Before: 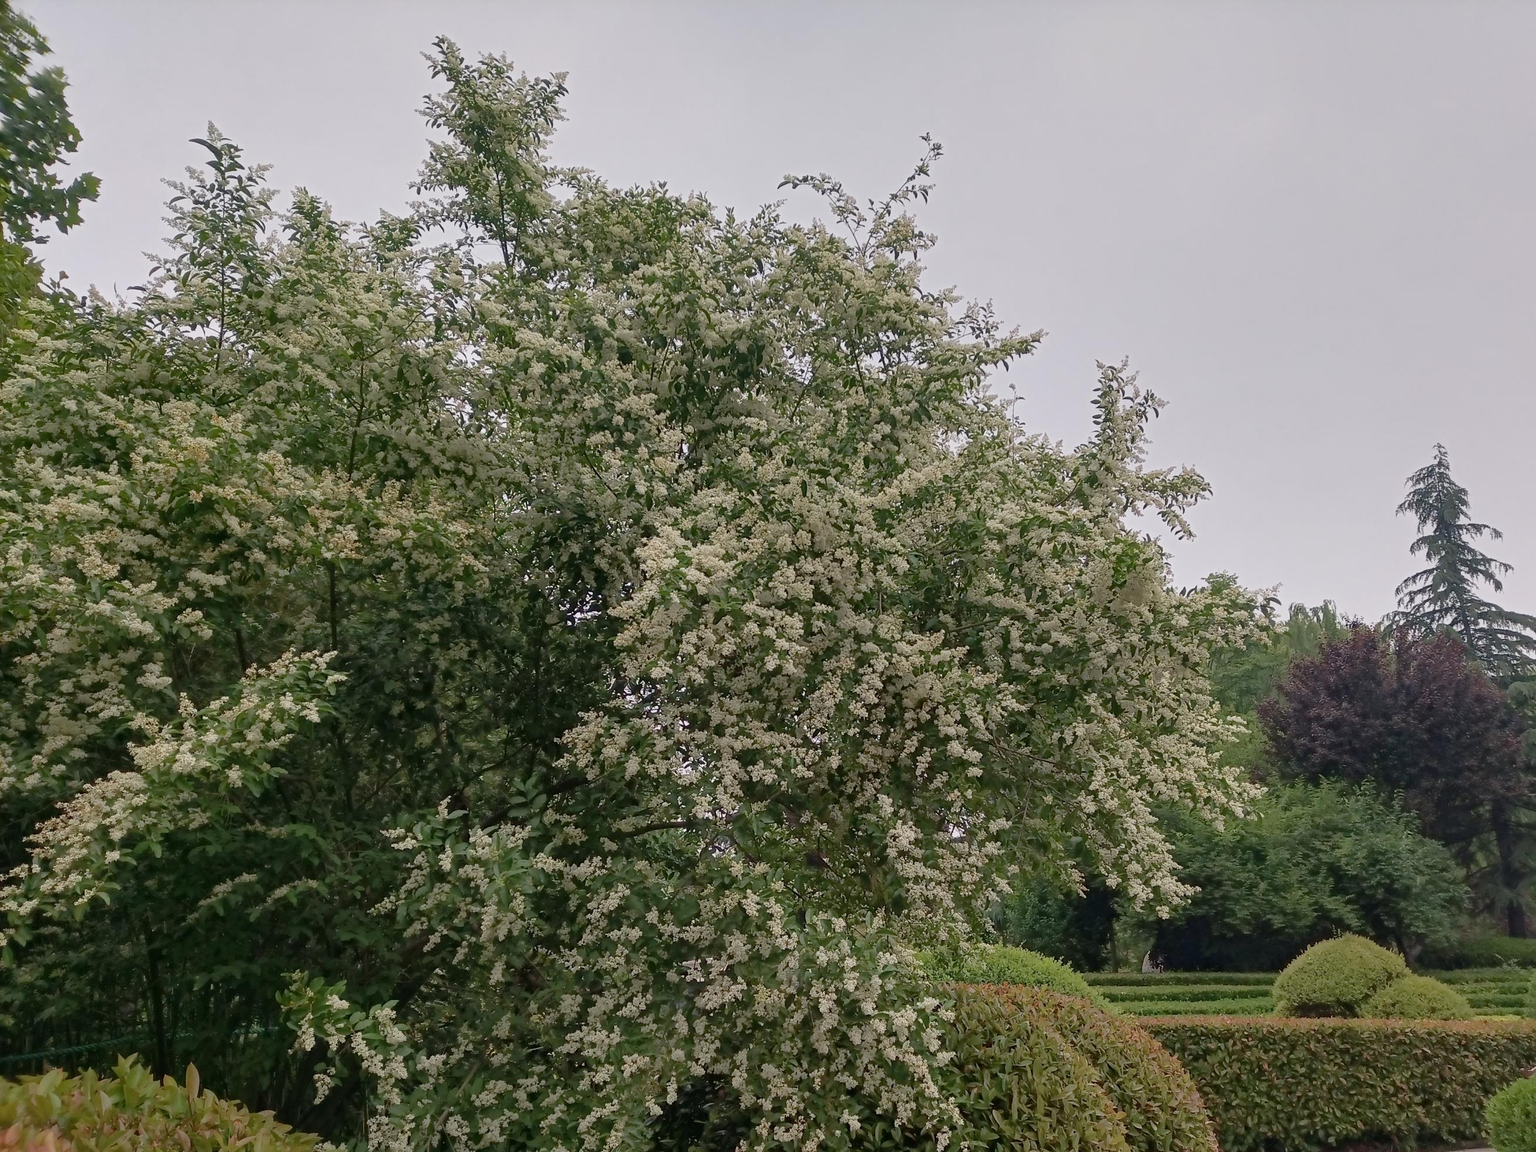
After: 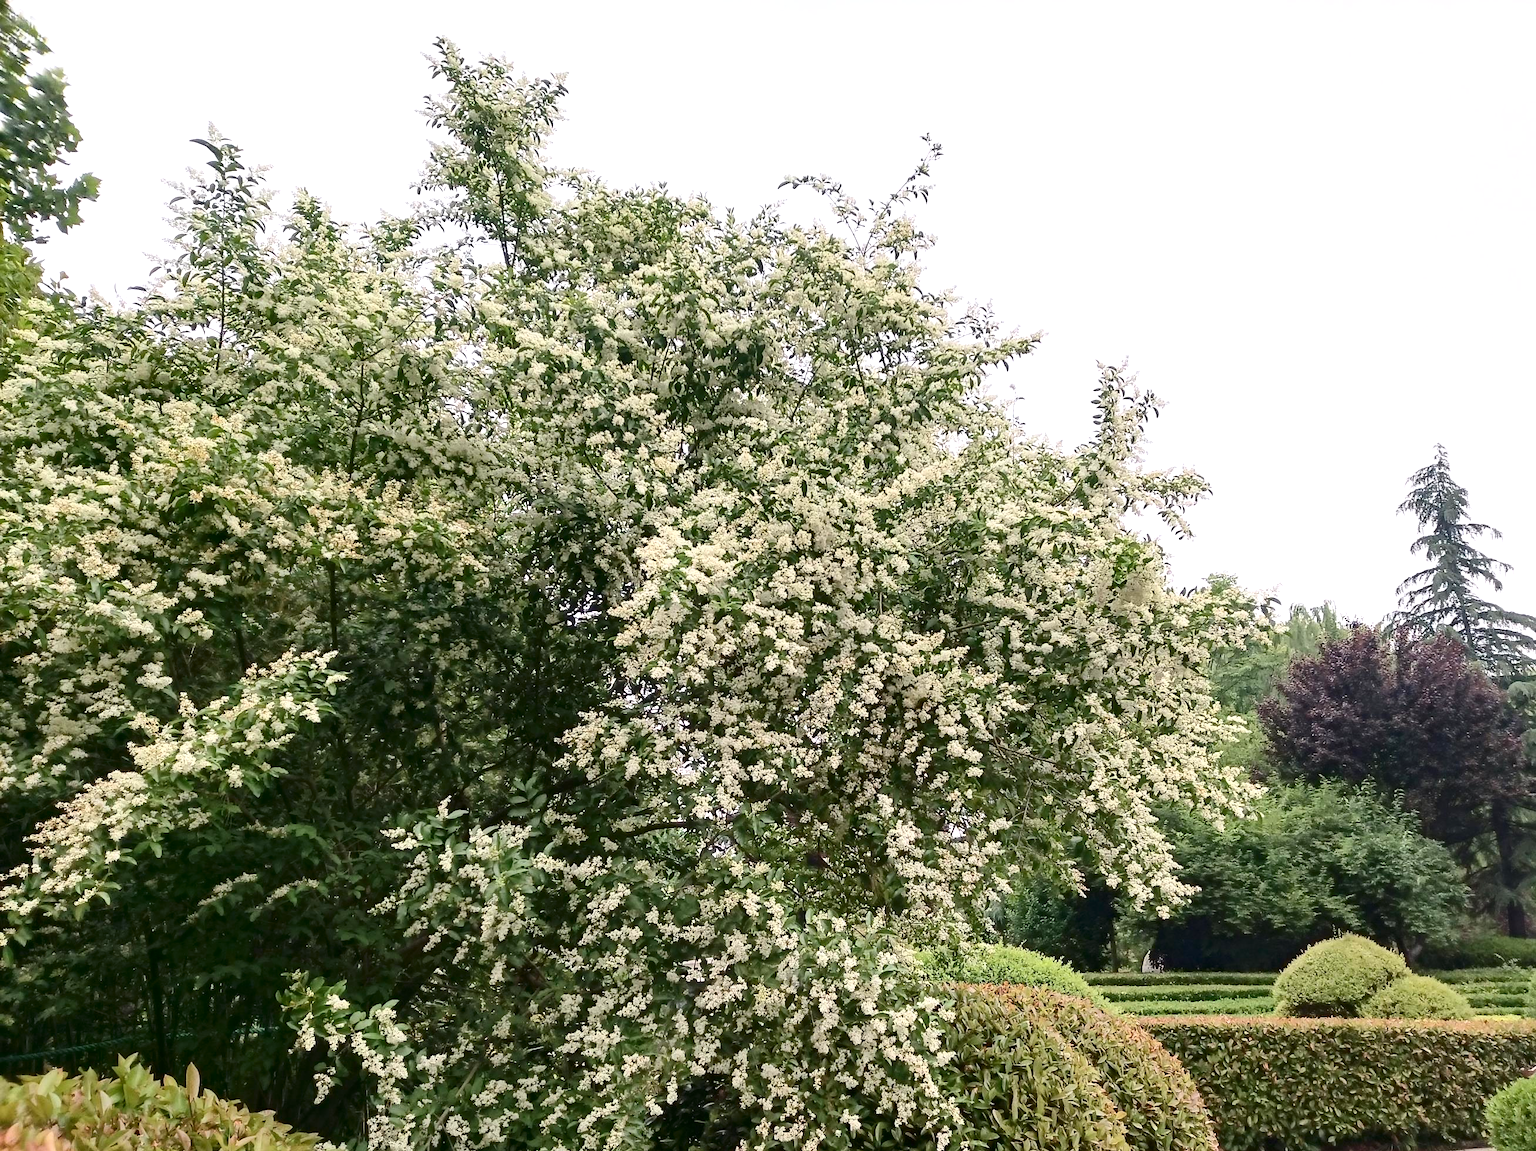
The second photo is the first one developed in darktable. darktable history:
contrast brightness saturation: contrast 0.28
exposure: black level correction 0, exposure 1 EV, compensate exposure bias true, compensate highlight preservation false
